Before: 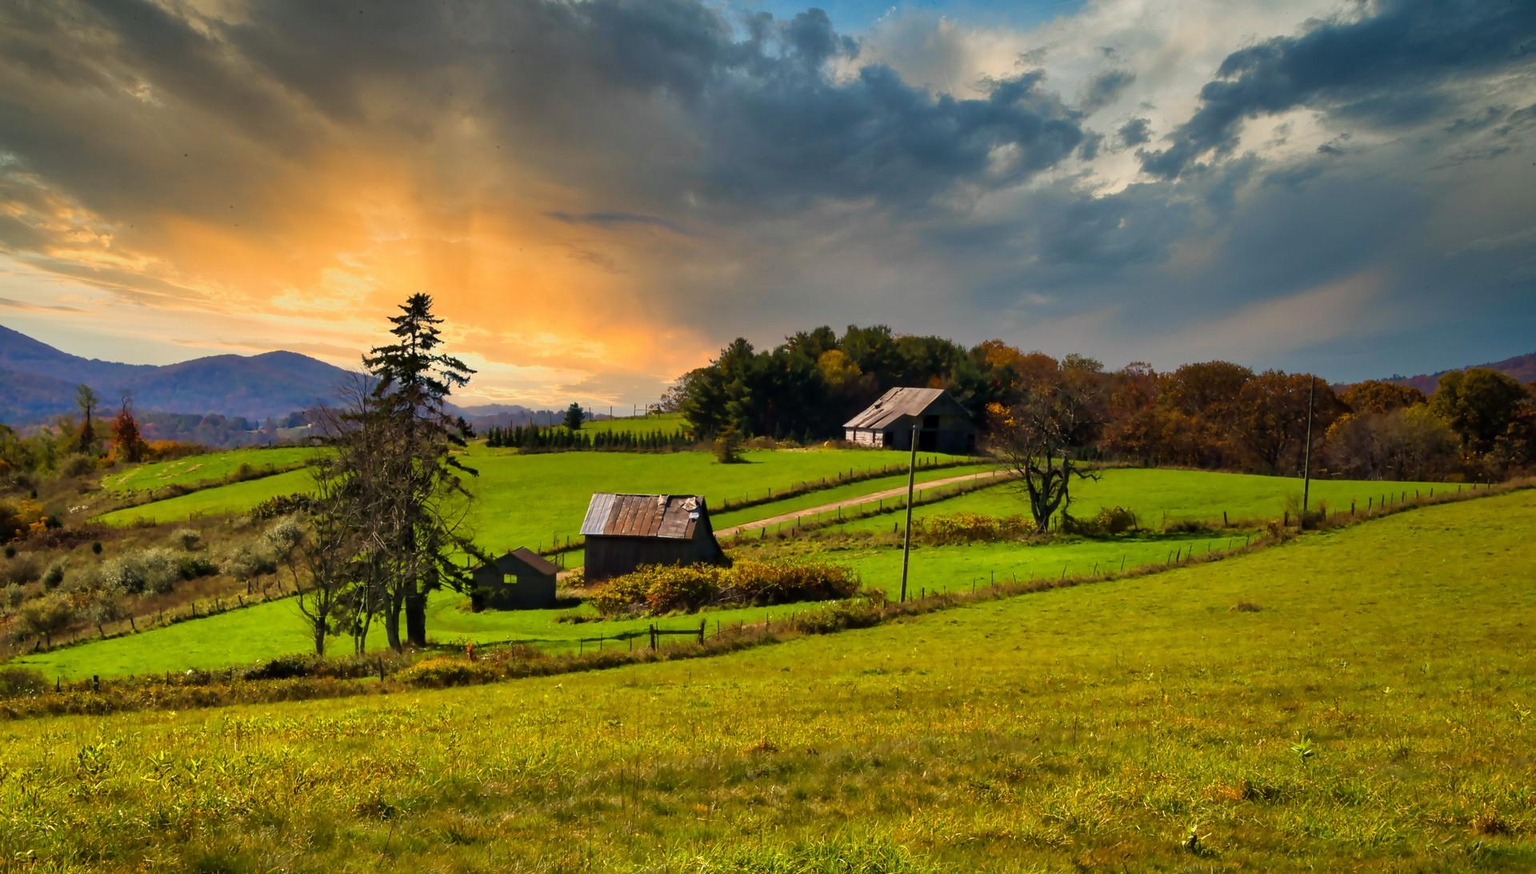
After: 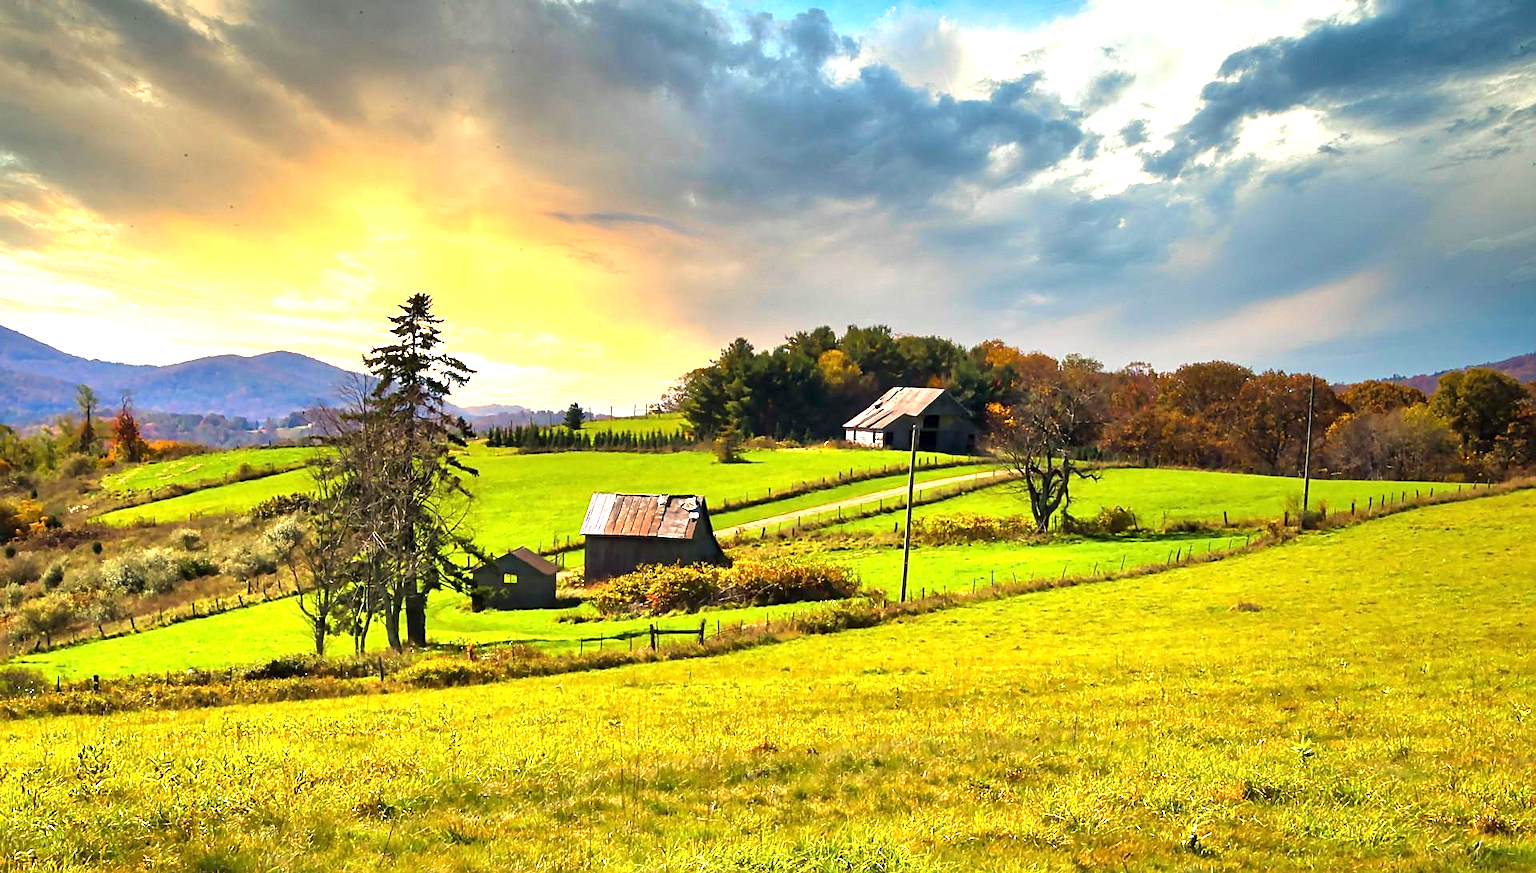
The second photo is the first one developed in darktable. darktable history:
sharpen: on, module defaults
exposure: black level correction 0, exposure 1.513 EV, compensate highlight preservation false
tone equalizer: on, module defaults
